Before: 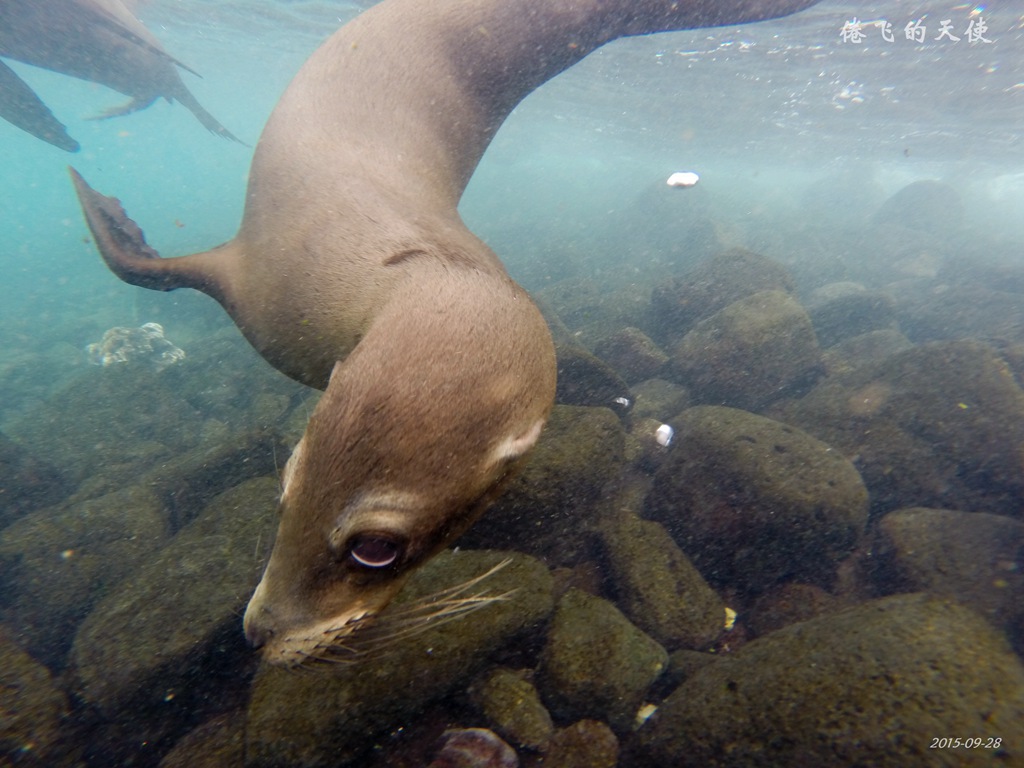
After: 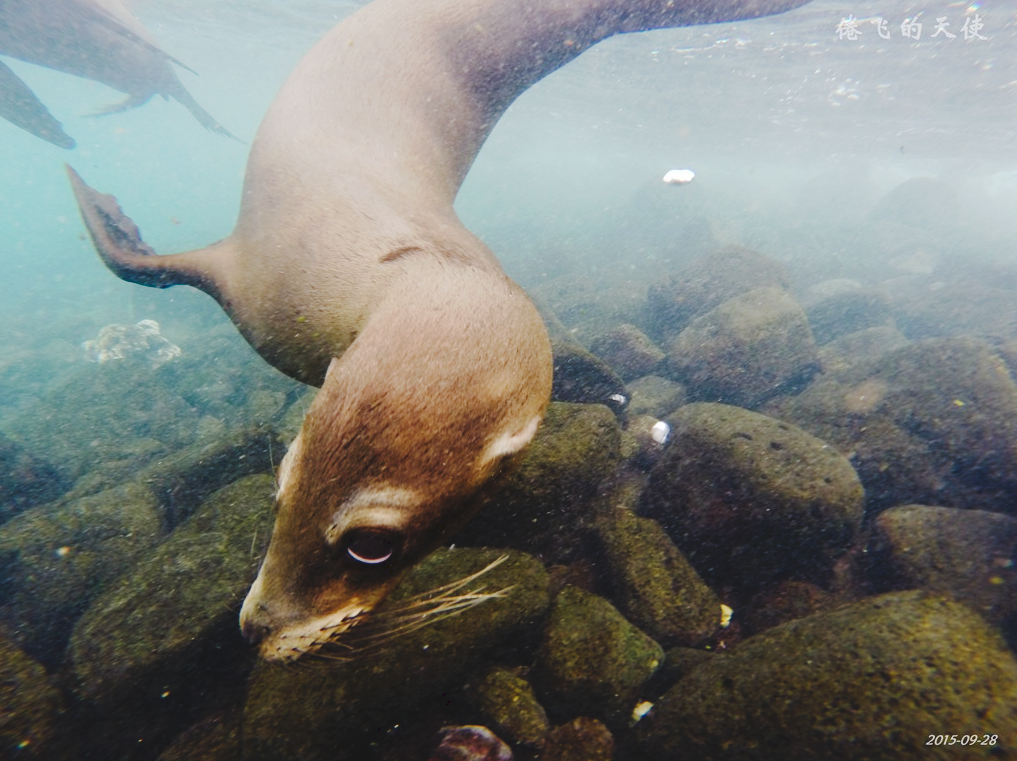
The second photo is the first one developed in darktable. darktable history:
crop: left 0.434%, top 0.485%, right 0.244%, bottom 0.386%
tone curve: curves: ch0 [(0, 0) (0.003, 0.079) (0.011, 0.083) (0.025, 0.088) (0.044, 0.095) (0.069, 0.106) (0.1, 0.115) (0.136, 0.127) (0.177, 0.152) (0.224, 0.198) (0.277, 0.263) (0.335, 0.371) (0.399, 0.483) (0.468, 0.582) (0.543, 0.664) (0.623, 0.726) (0.709, 0.793) (0.801, 0.842) (0.898, 0.896) (1, 1)], preserve colors none
